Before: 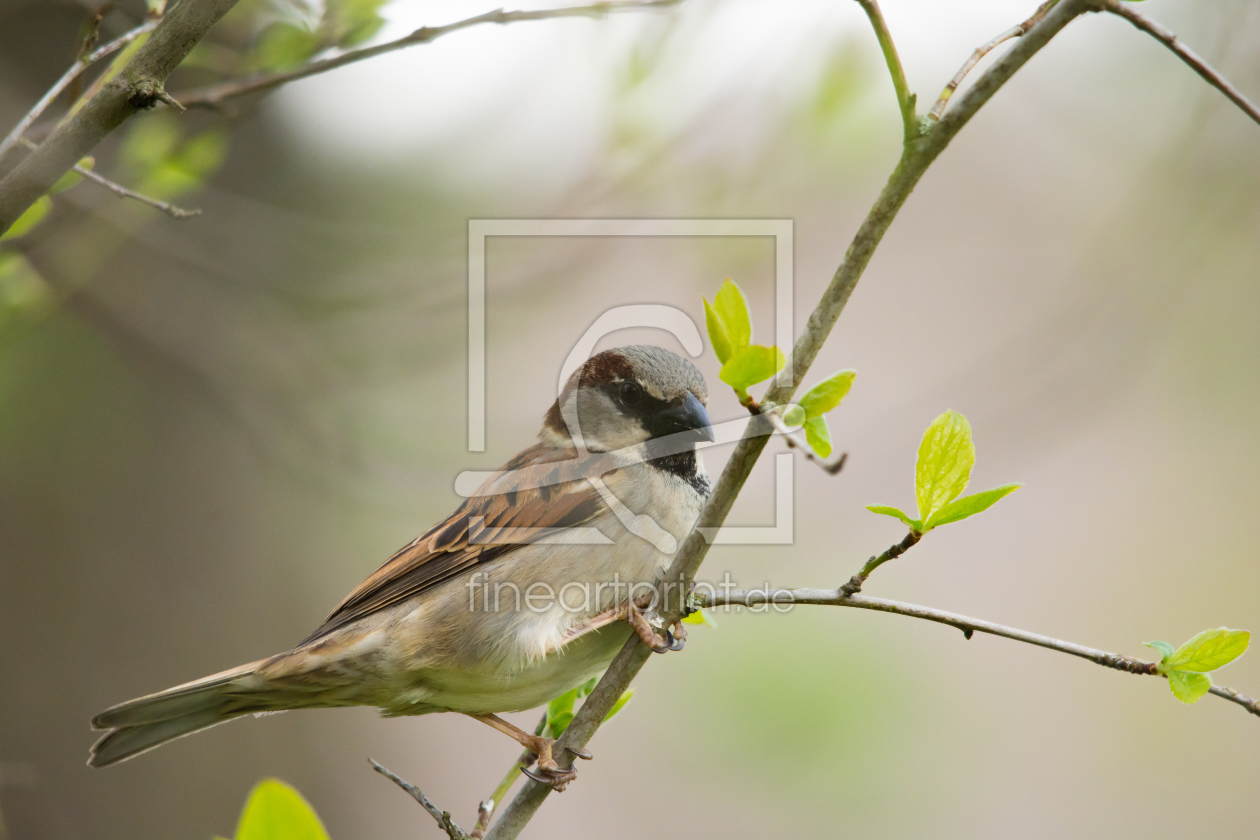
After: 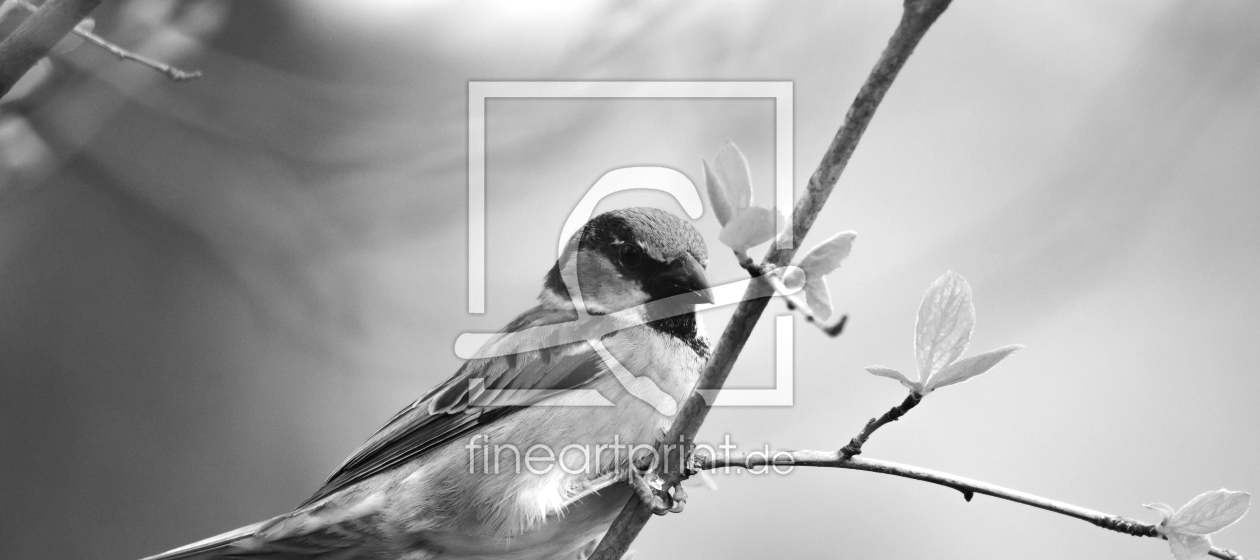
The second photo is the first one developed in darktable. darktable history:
exposure: exposure -0.016 EV, compensate highlight preservation false
color calibration: output gray [0.31, 0.36, 0.33, 0], illuminant as shot in camera, x 0.359, y 0.362, temperature 4582.22 K
shadows and highlights: shadows 20.16, highlights -20.66, soften with gaussian
tone equalizer: -8 EV -0.768 EV, -7 EV -0.73 EV, -6 EV -0.582 EV, -5 EV -0.422 EV, -3 EV 0.392 EV, -2 EV 0.6 EV, -1 EV 0.675 EV, +0 EV 0.774 EV, edges refinement/feathering 500, mask exposure compensation -1.57 EV, preserve details no
crop: top 16.454%, bottom 16.762%
